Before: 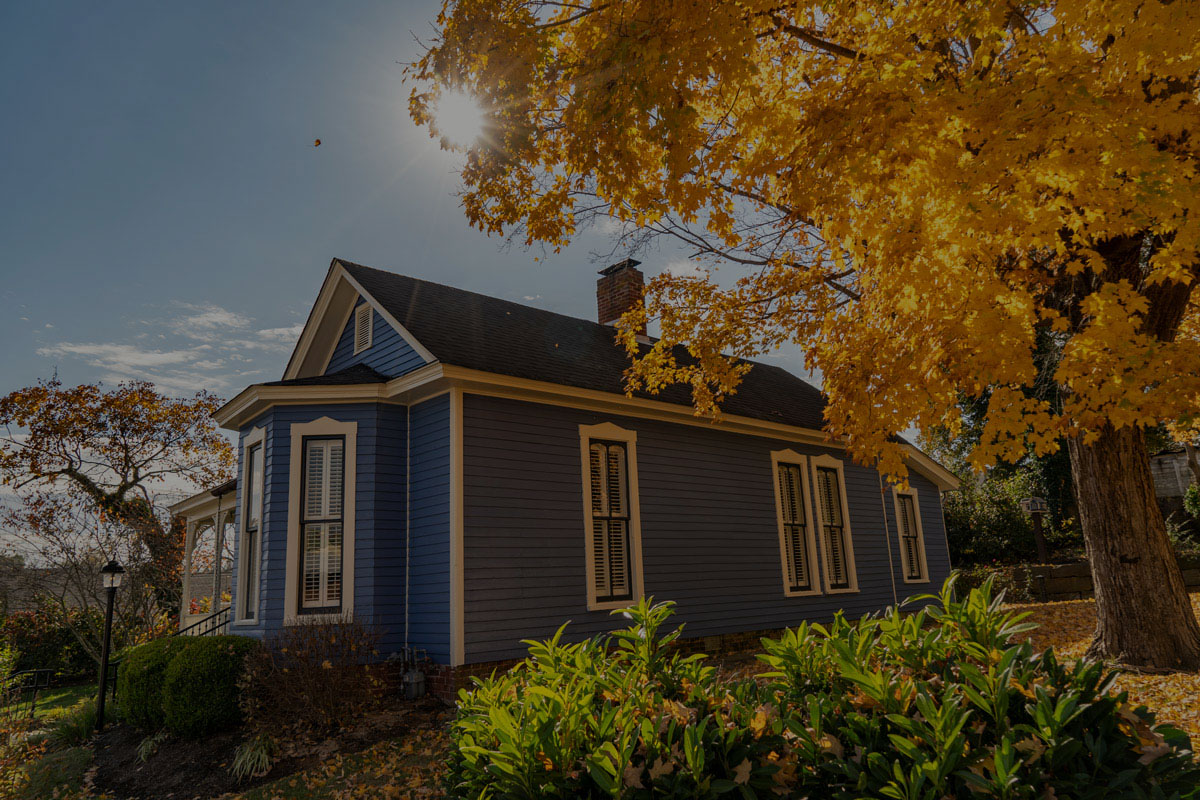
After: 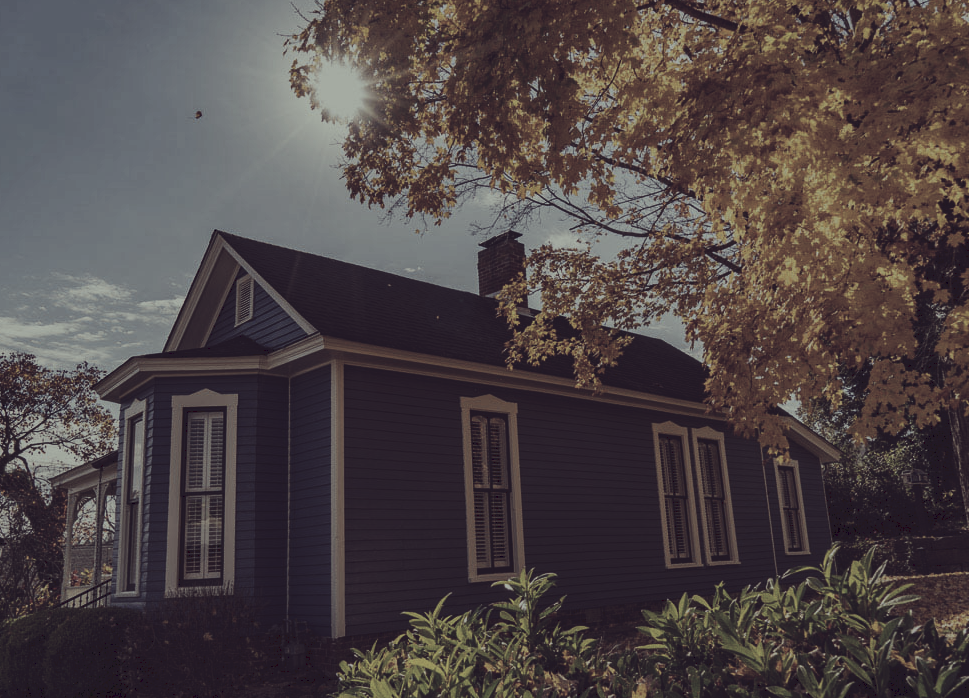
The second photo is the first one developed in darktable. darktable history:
crop: left 9.952%, top 3.527%, right 9.287%, bottom 9.191%
color correction: highlights a* -20.33, highlights b* 20.69, shadows a* 19.45, shadows b* -19.77, saturation 0.424
tone equalizer: -8 EV -0.732 EV, -7 EV -0.7 EV, -6 EV -0.634 EV, -5 EV -0.38 EV, -3 EV 0.381 EV, -2 EV 0.6 EV, -1 EV 0.684 EV, +0 EV 0.769 EV, edges refinement/feathering 500, mask exposure compensation -1.57 EV, preserve details no
tone curve: curves: ch0 [(0, 0) (0.003, 0.098) (0.011, 0.099) (0.025, 0.103) (0.044, 0.114) (0.069, 0.13) (0.1, 0.142) (0.136, 0.161) (0.177, 0.189) (0.224, 0.224) (0.277, 0.266) (0.335, 0.32) (0.399, 0.38) (0.468, 0.45) (0.543, 0.522) (0.623, 0.598) (0.709, 0.669) (0.801, 0.731) (0.898, 0.786) (1, 1)], preserve colors none
